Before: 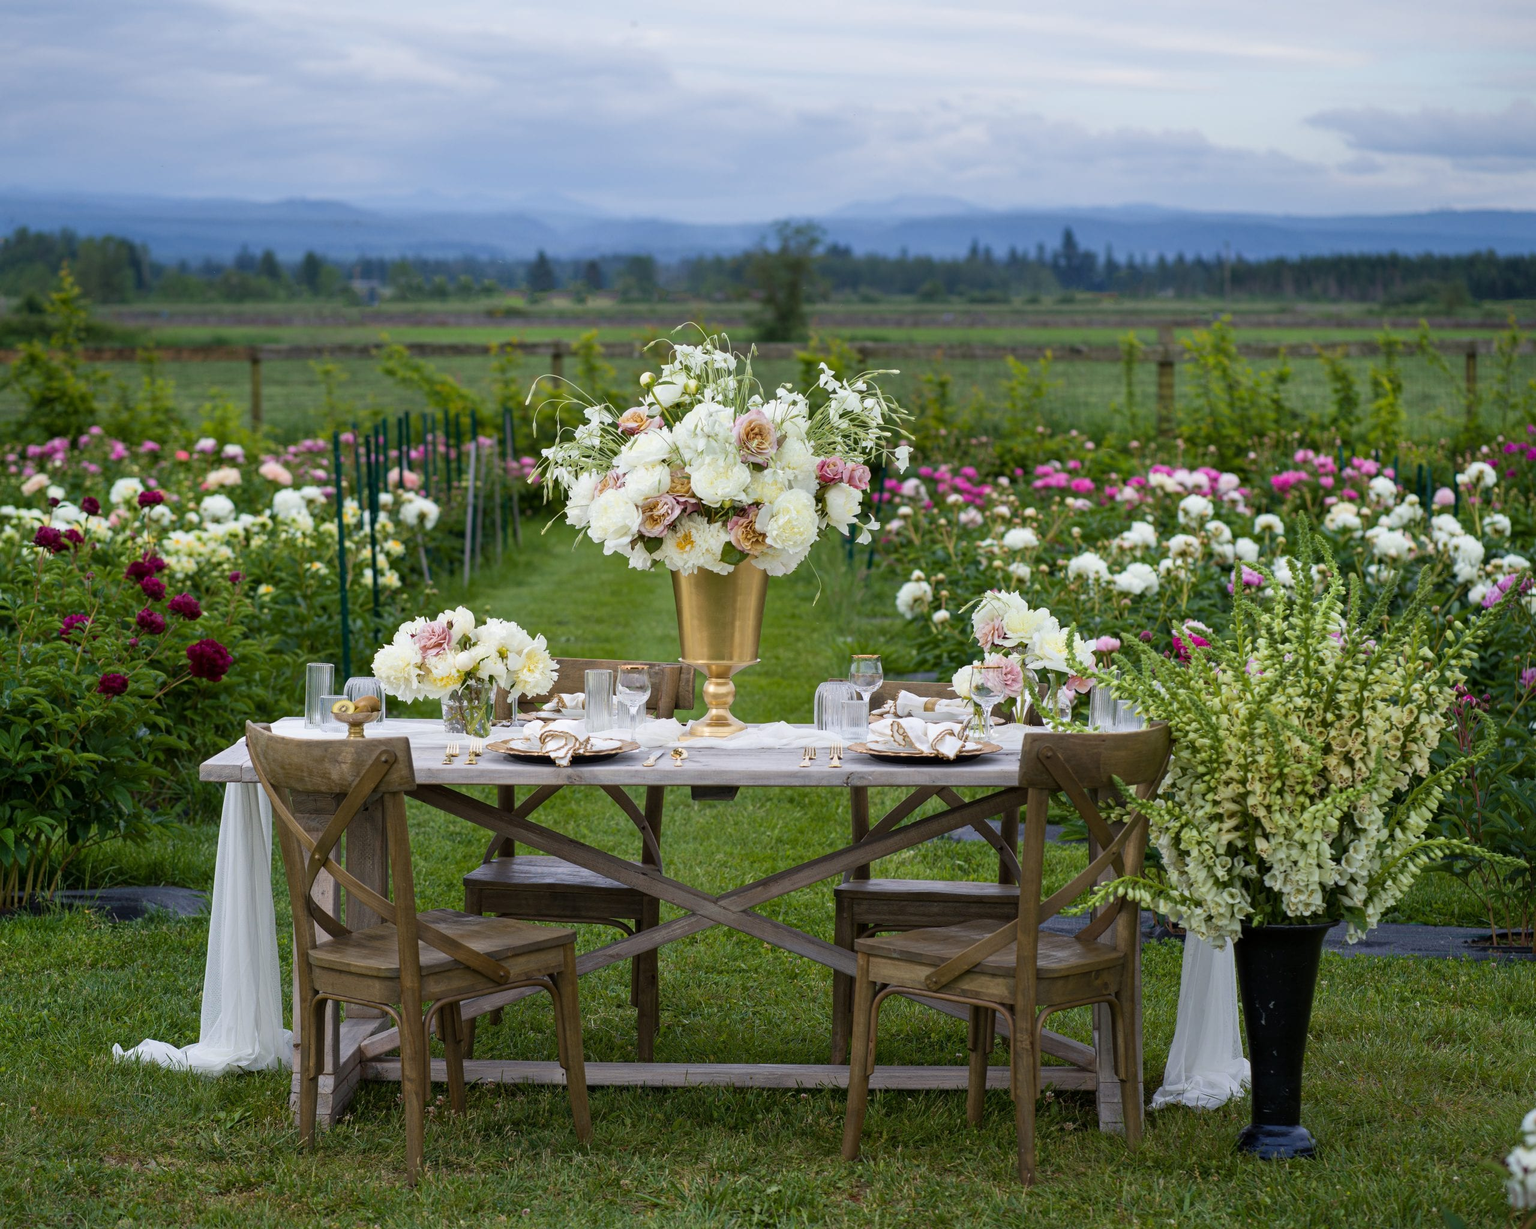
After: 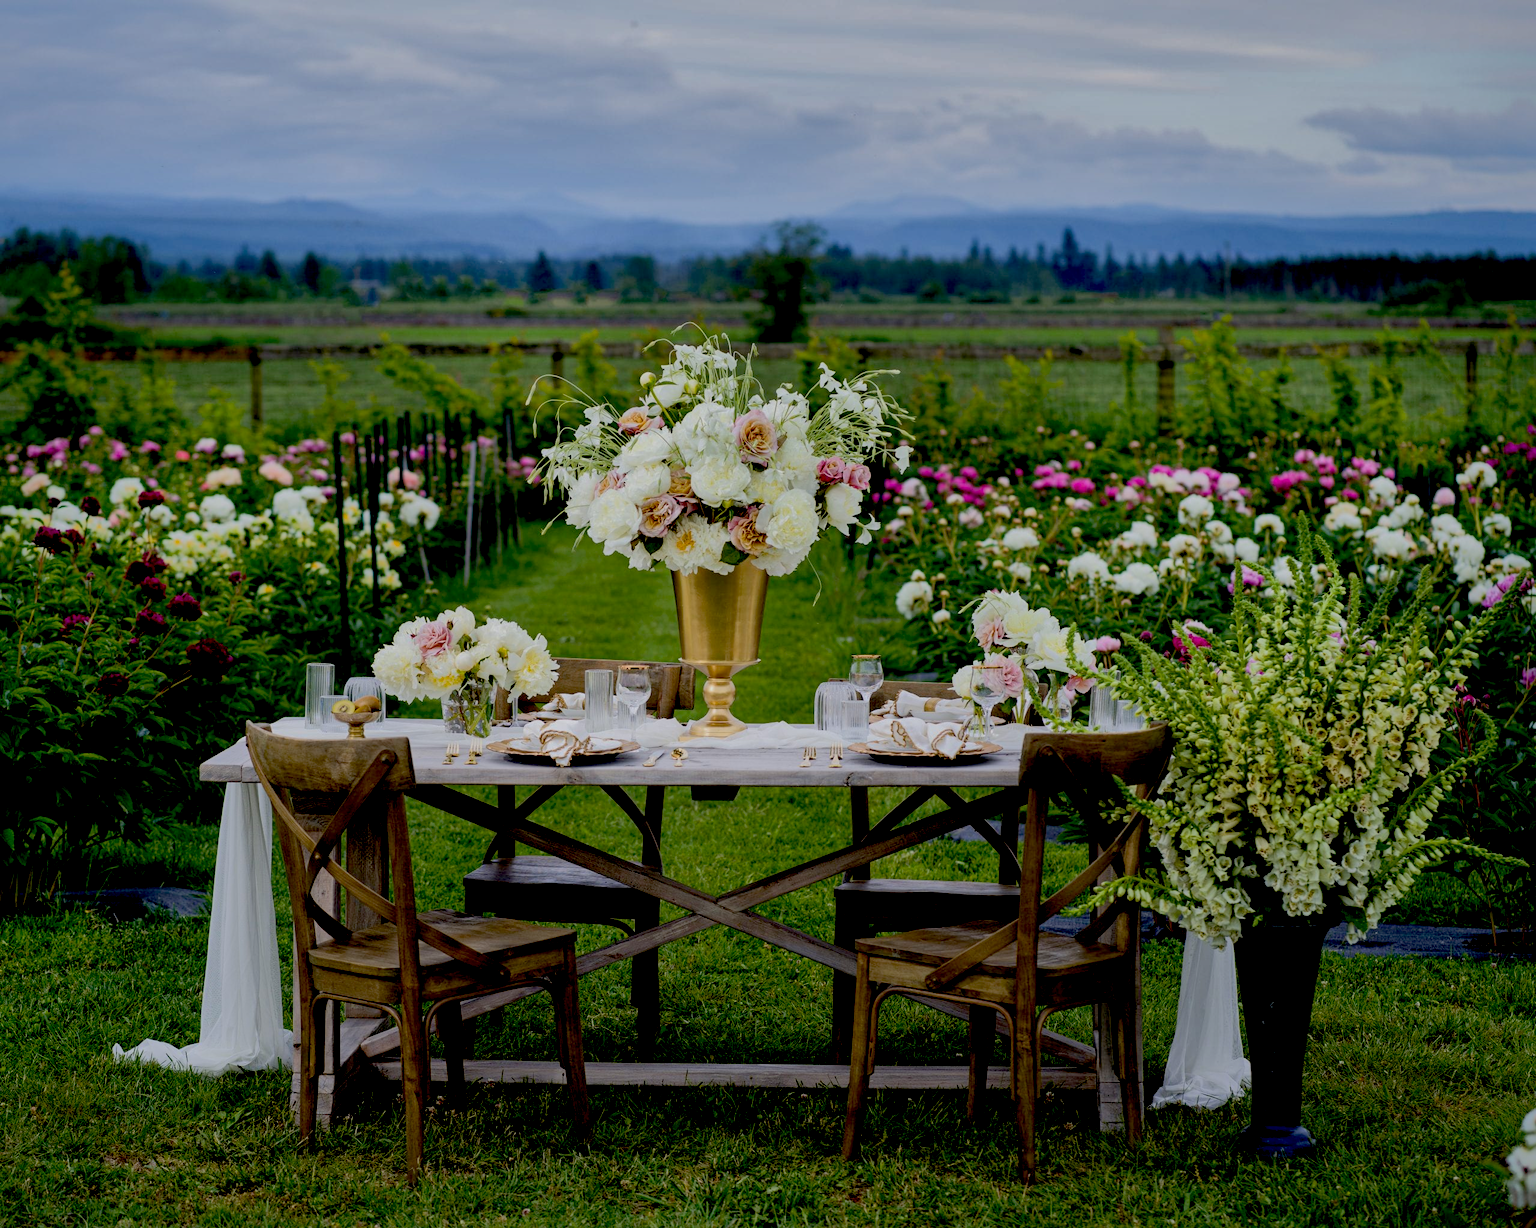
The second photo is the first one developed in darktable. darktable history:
exposure: black level correction 0.046, exposure -0.228 EV, compensate highlight preservation false
shadows and highlights: shadows 25, highlights -70
